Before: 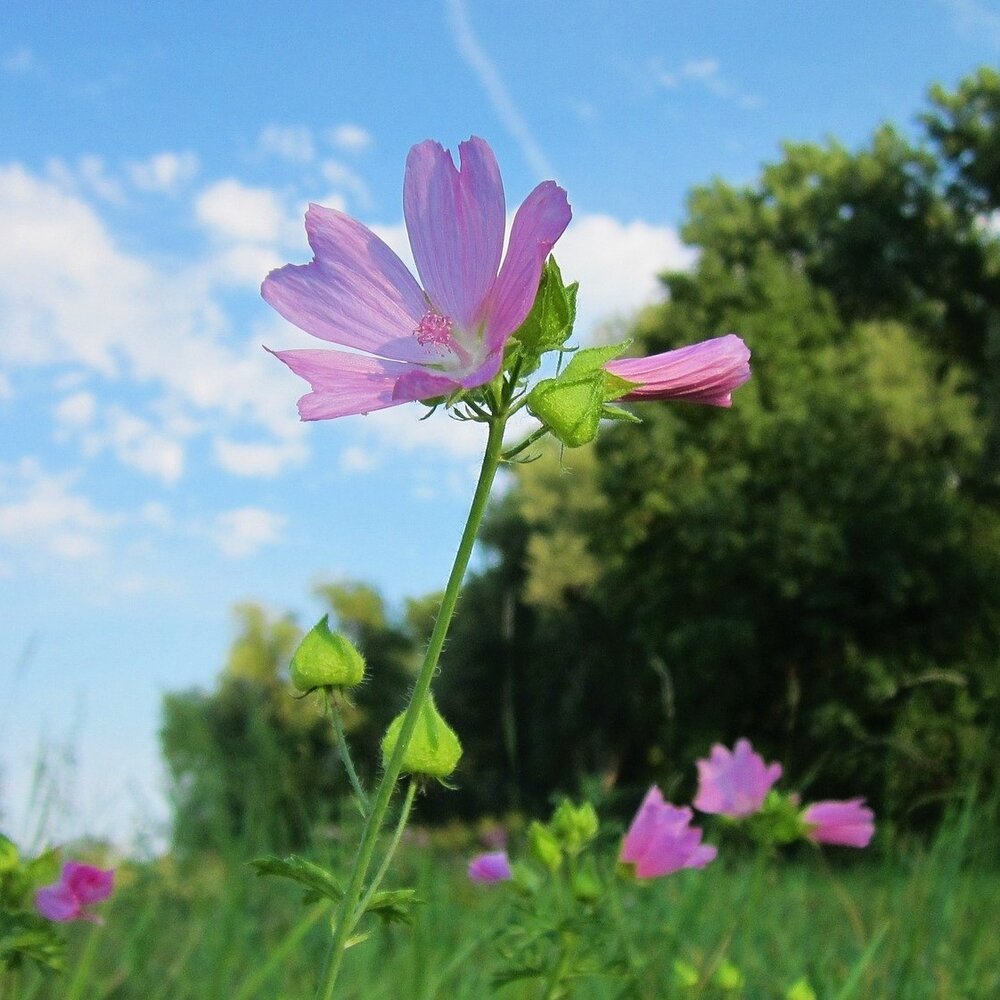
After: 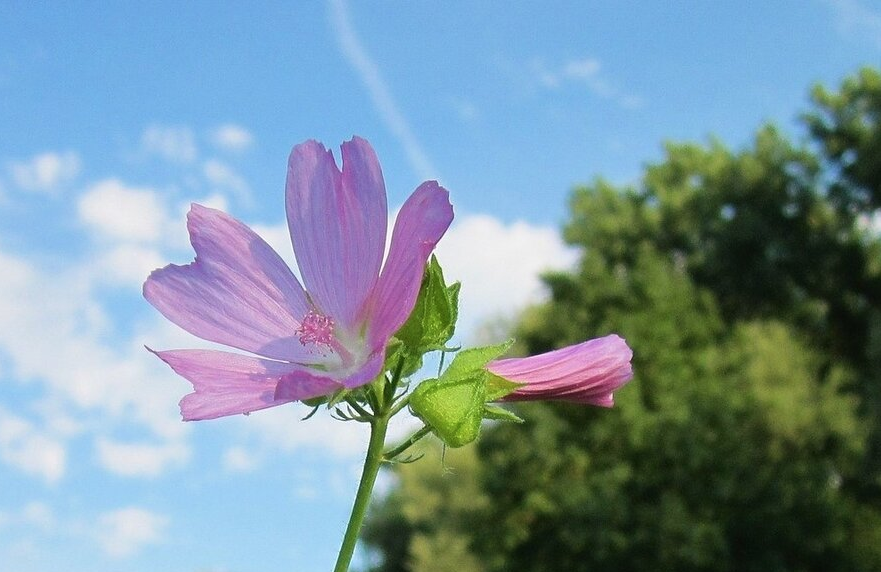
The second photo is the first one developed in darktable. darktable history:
crop and rotate: left 11.812%, bottom 42.776%
contrast brightness saturation: contrast 0.01, saturation -0.05
